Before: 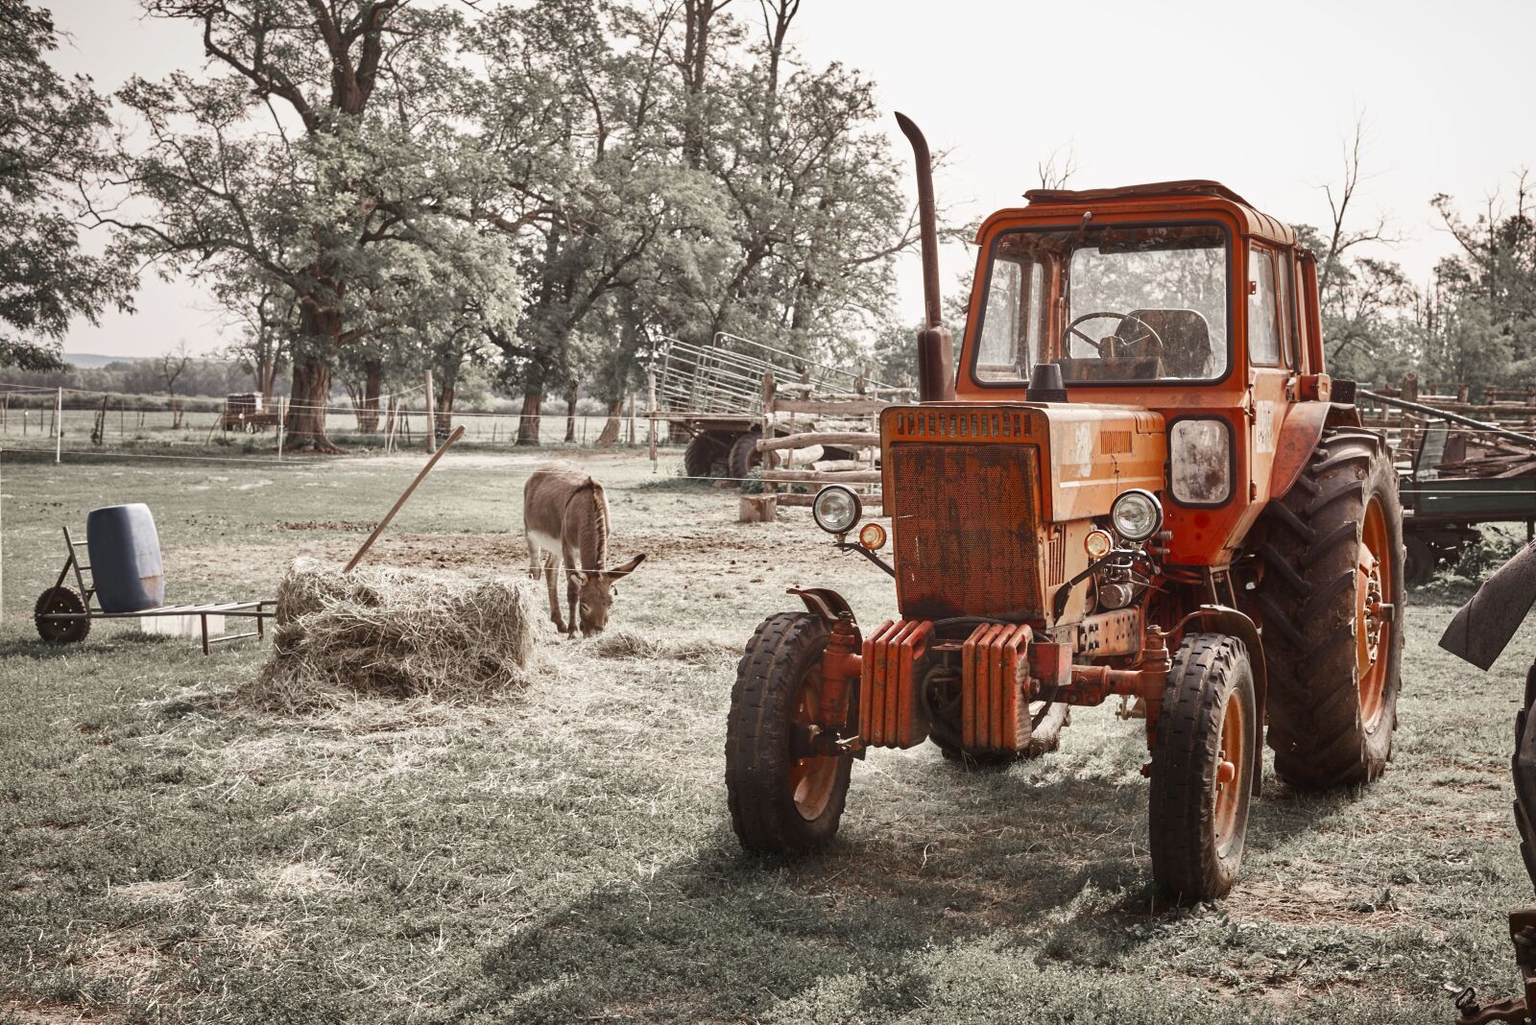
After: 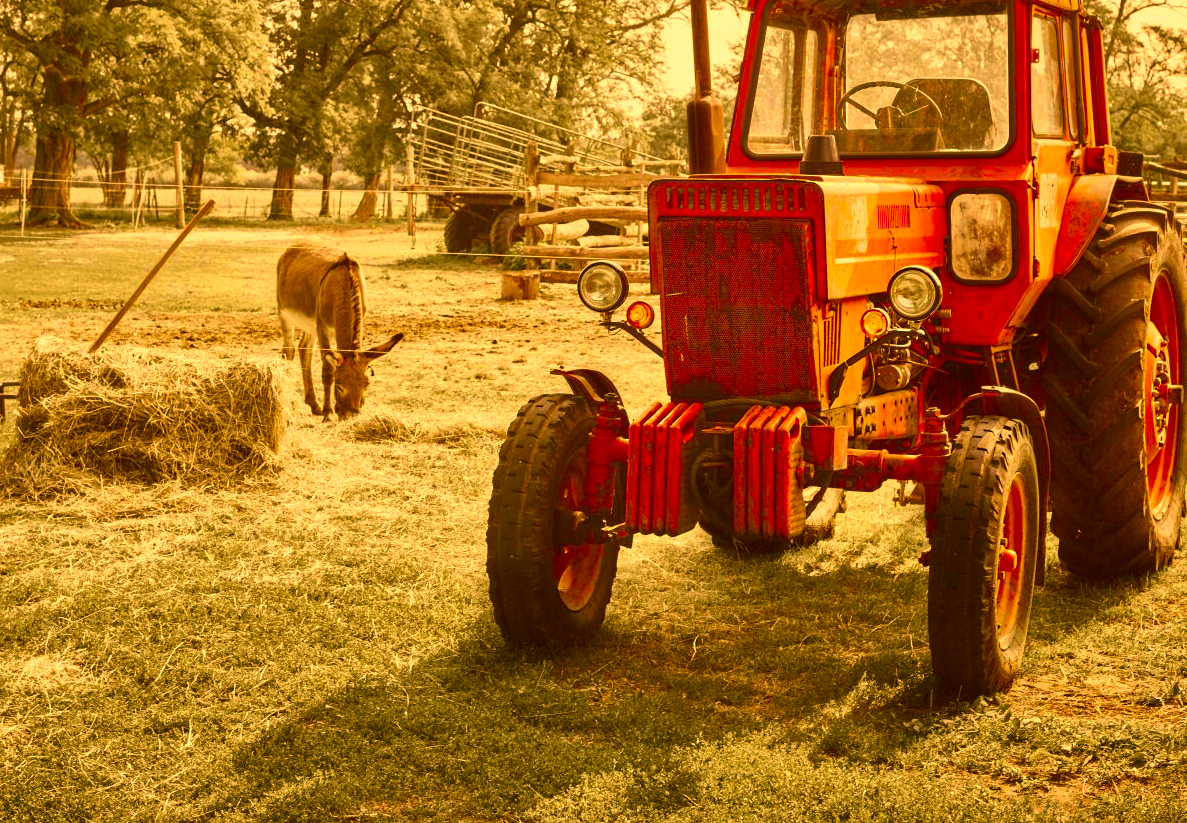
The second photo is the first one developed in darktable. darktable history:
color correction: highlights a* 10.53, highlights b* 30.27, shadows a* 2.65, shadows b* 17.86, saturation 1.76
exposure: exposure 0.187 EV, compensate highlight preservation false
crop: left 16.87%, top 22.861%, right 8.934%
